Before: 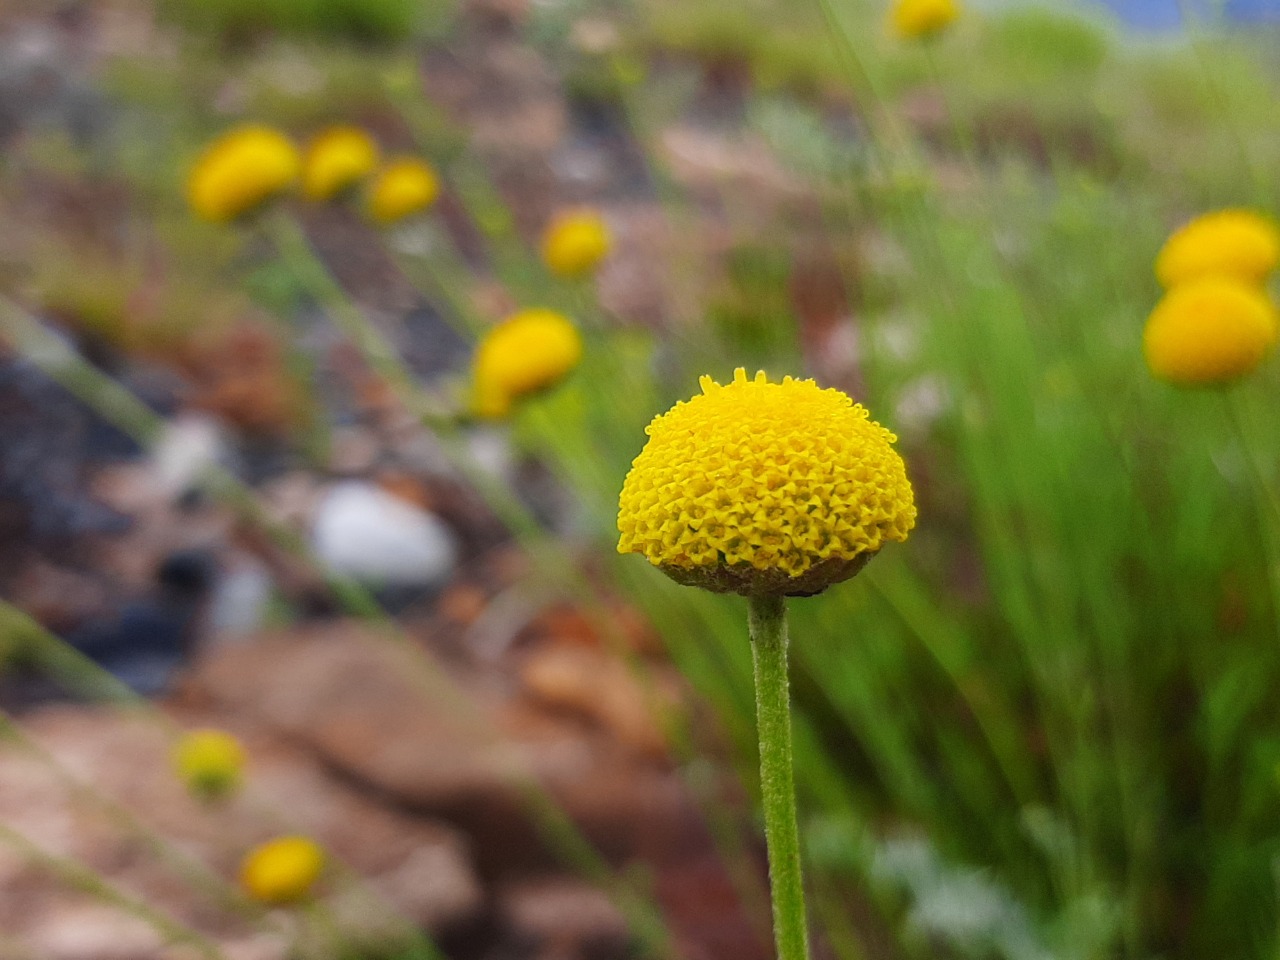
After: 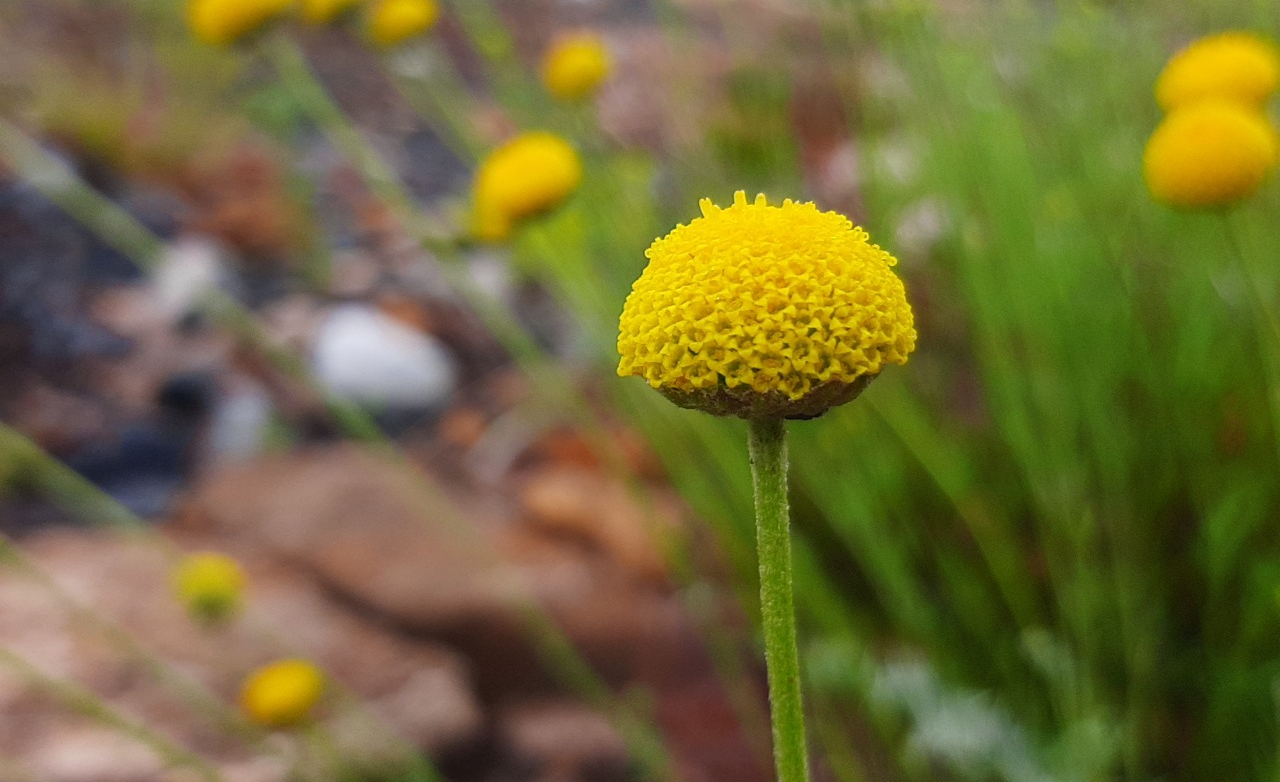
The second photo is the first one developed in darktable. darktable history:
crop and rotate: top 18.445%
